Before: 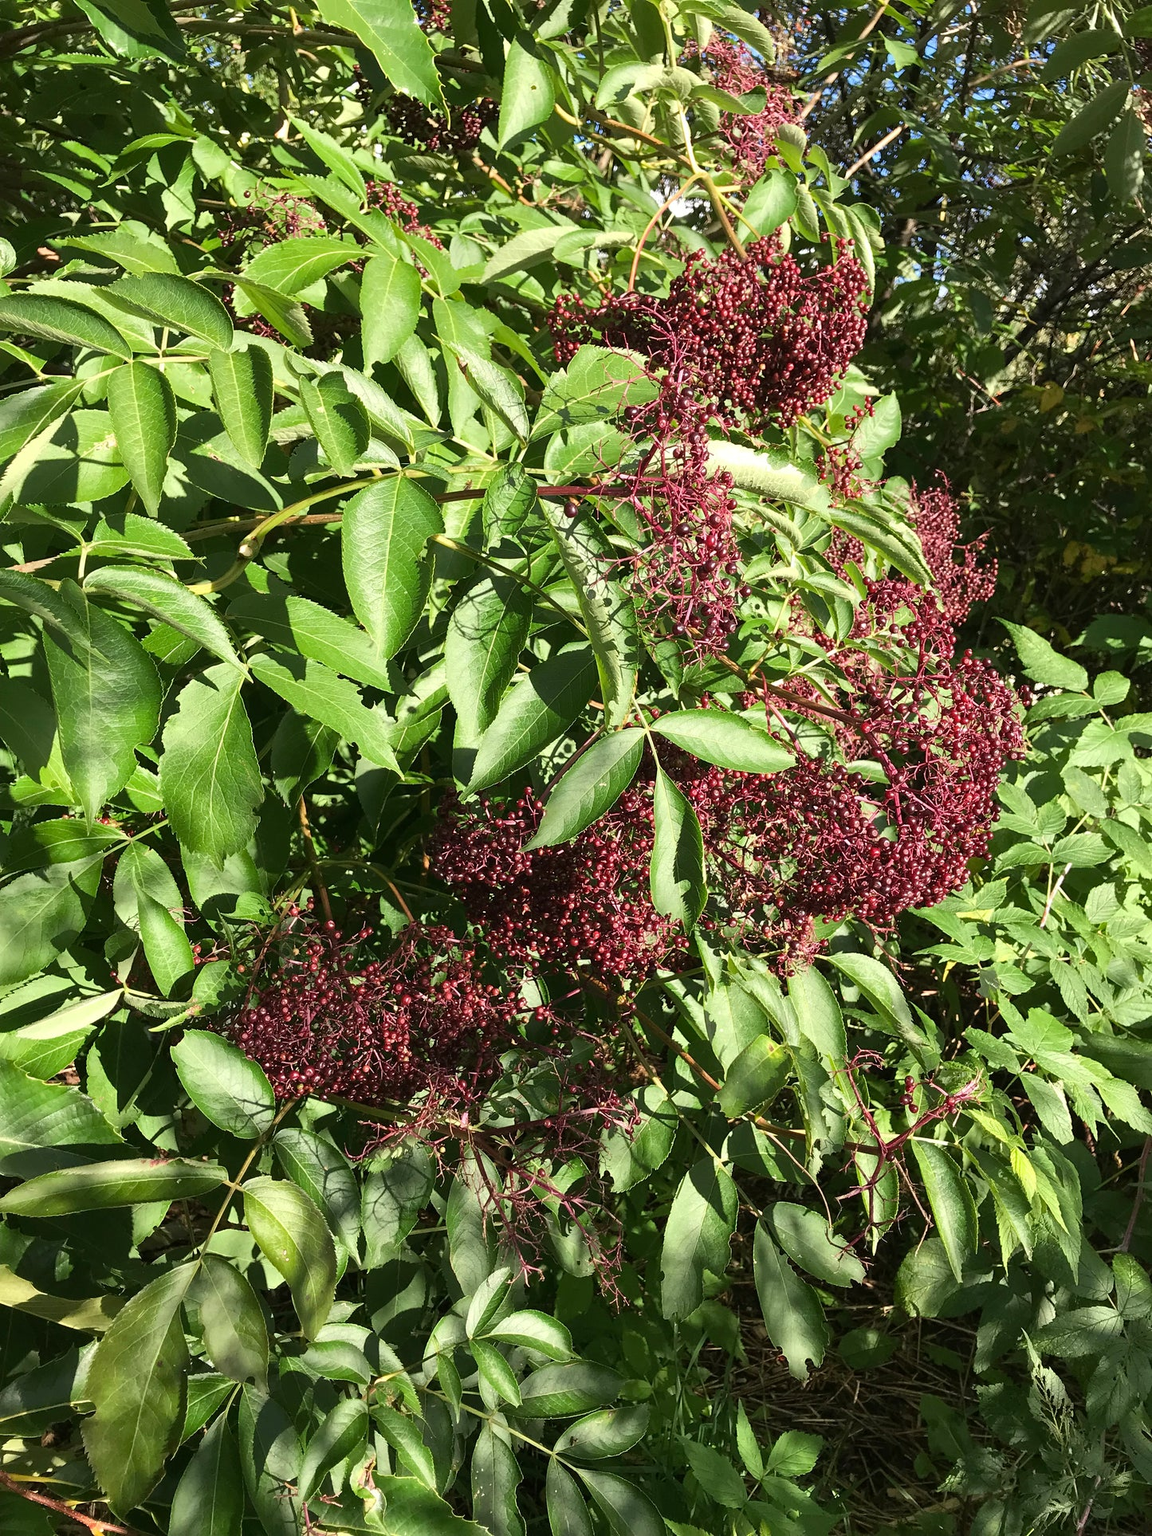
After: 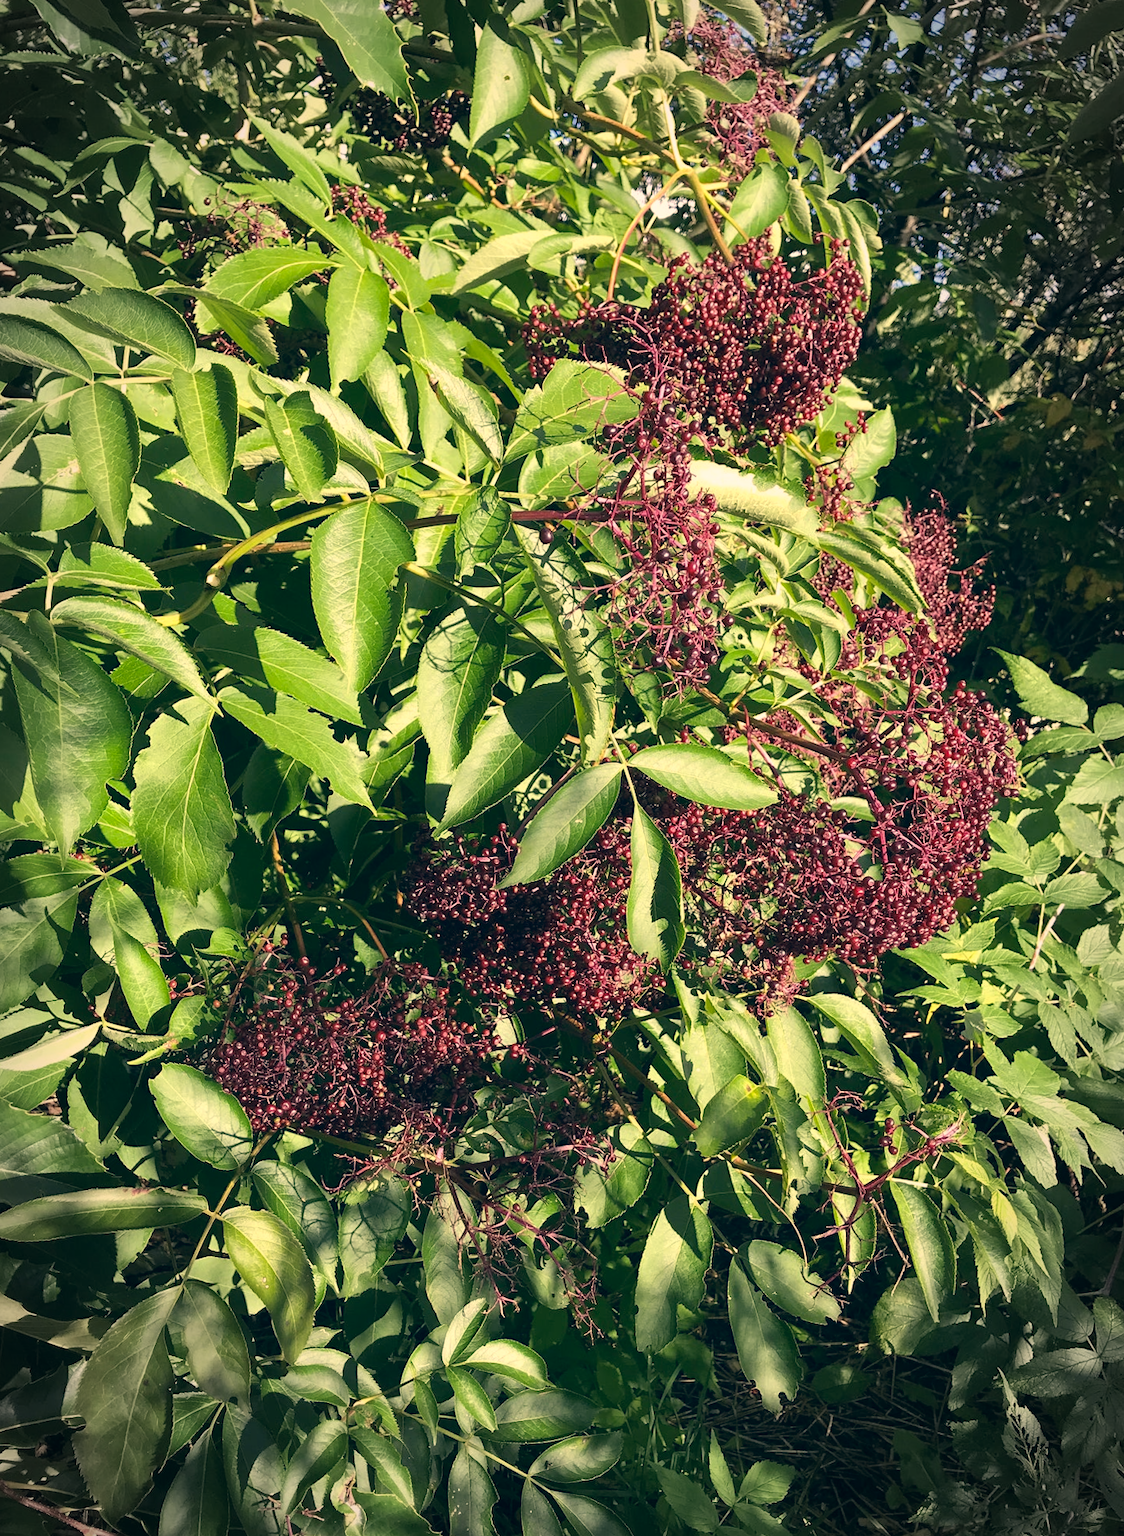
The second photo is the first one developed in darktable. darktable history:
color correction: highlights a* 10.32, highlights b* 14.66, shadows a* -9.59, shadows b* -15.02
vignetting: automatic ratio true
rotate and perspective: rotation 0.074°, lens shift (vertical) 0.096, lens shift (horizontal) -0.041, crop left 0.043, crop right 0.952, crop top 0.024, crop bottom 0.979
